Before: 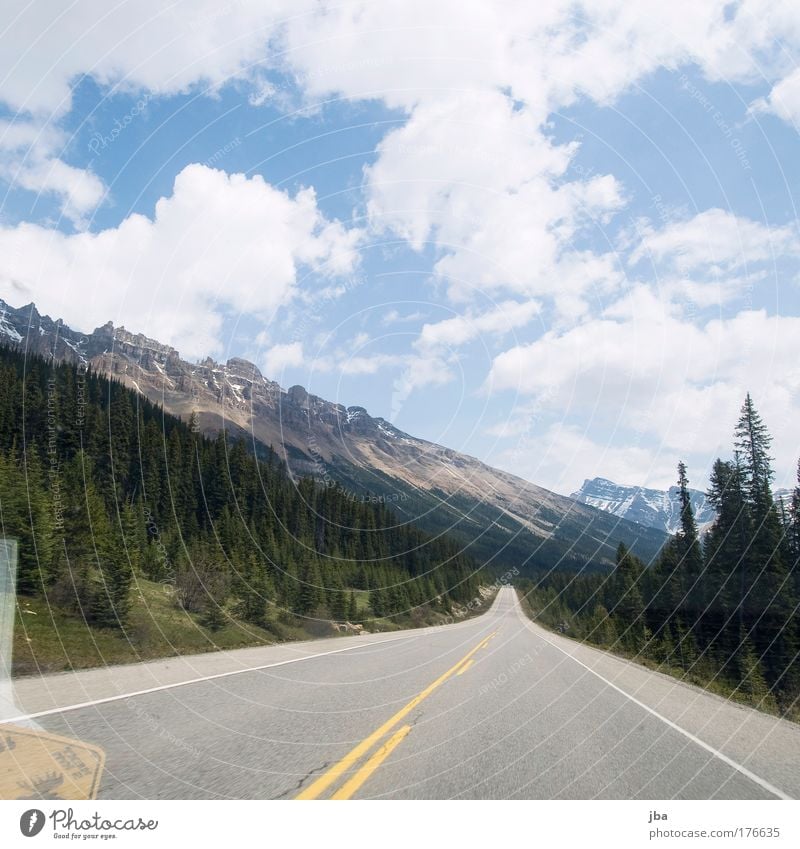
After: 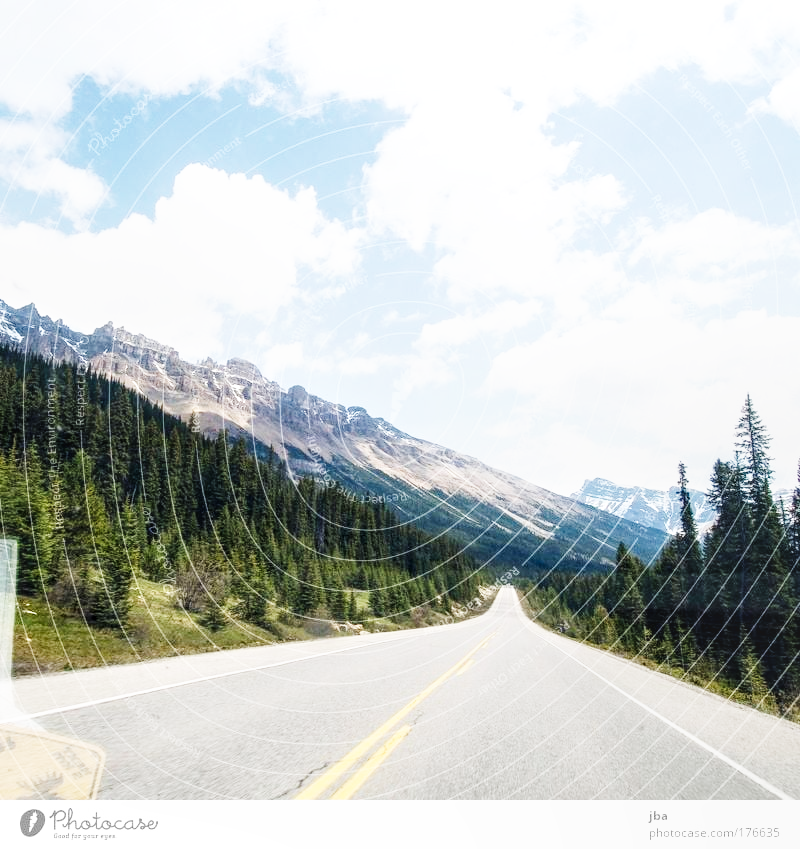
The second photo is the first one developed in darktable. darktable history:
base curve: curves: ch0 [(0, 0.003) (0.001, 0.002) (0.006, 0.004) (0.02, 0.022) (0.048, 0.086) (0.094, 0.234) (0.162, 0.431) (0.258, 0.629) (0.385, 0.8) (0.548, 0.918) (0.751, 0.988) (1, 1)], preserve colors none
local contrast: on, module defaults
